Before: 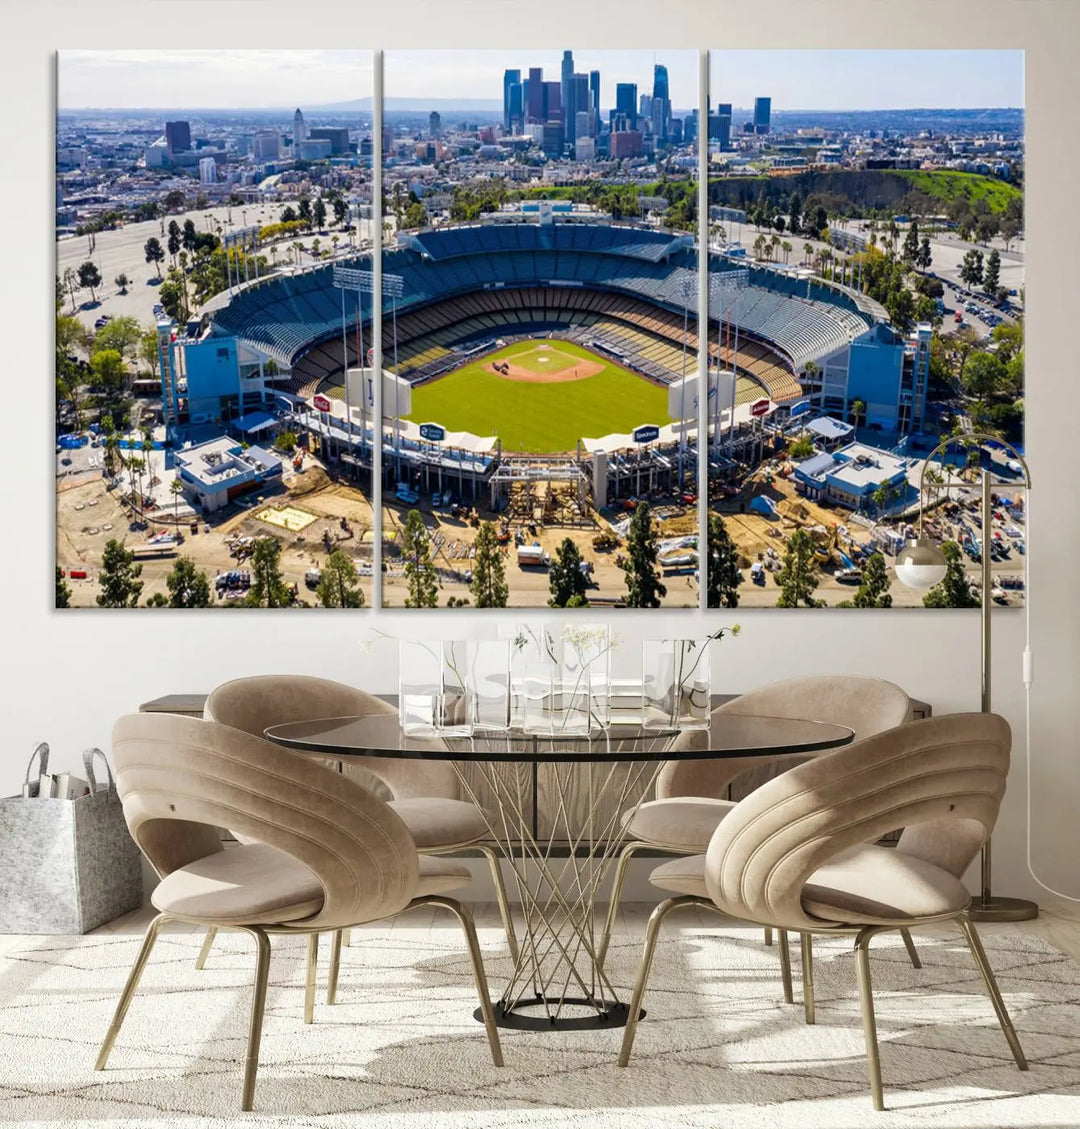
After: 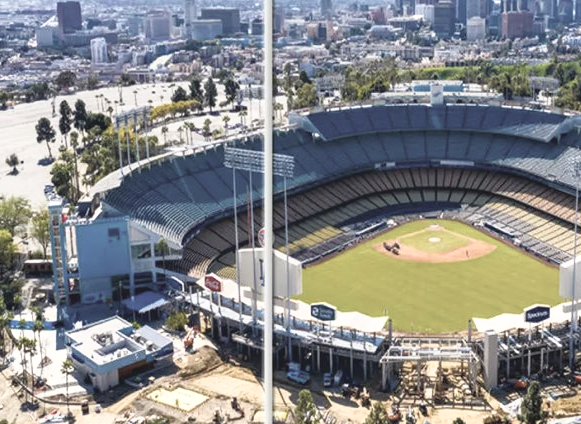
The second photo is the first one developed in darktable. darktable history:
crop: left 10.106%, top 10.68%, right 36.064%, bottom 51.696%
shadows and highlights: shadows -60.81, white point adjustment -5.32, highlights 61.41
contrast brightness saturation: contrast -0.284
color correction: highlights b* -0.046, saturation 0.496
exposure: exposure 1 EV, compensate highlight preservation false
tone equalizer: edges refinement/feathering 500, mask exposure compensation -1.57 EV, preserve details no
